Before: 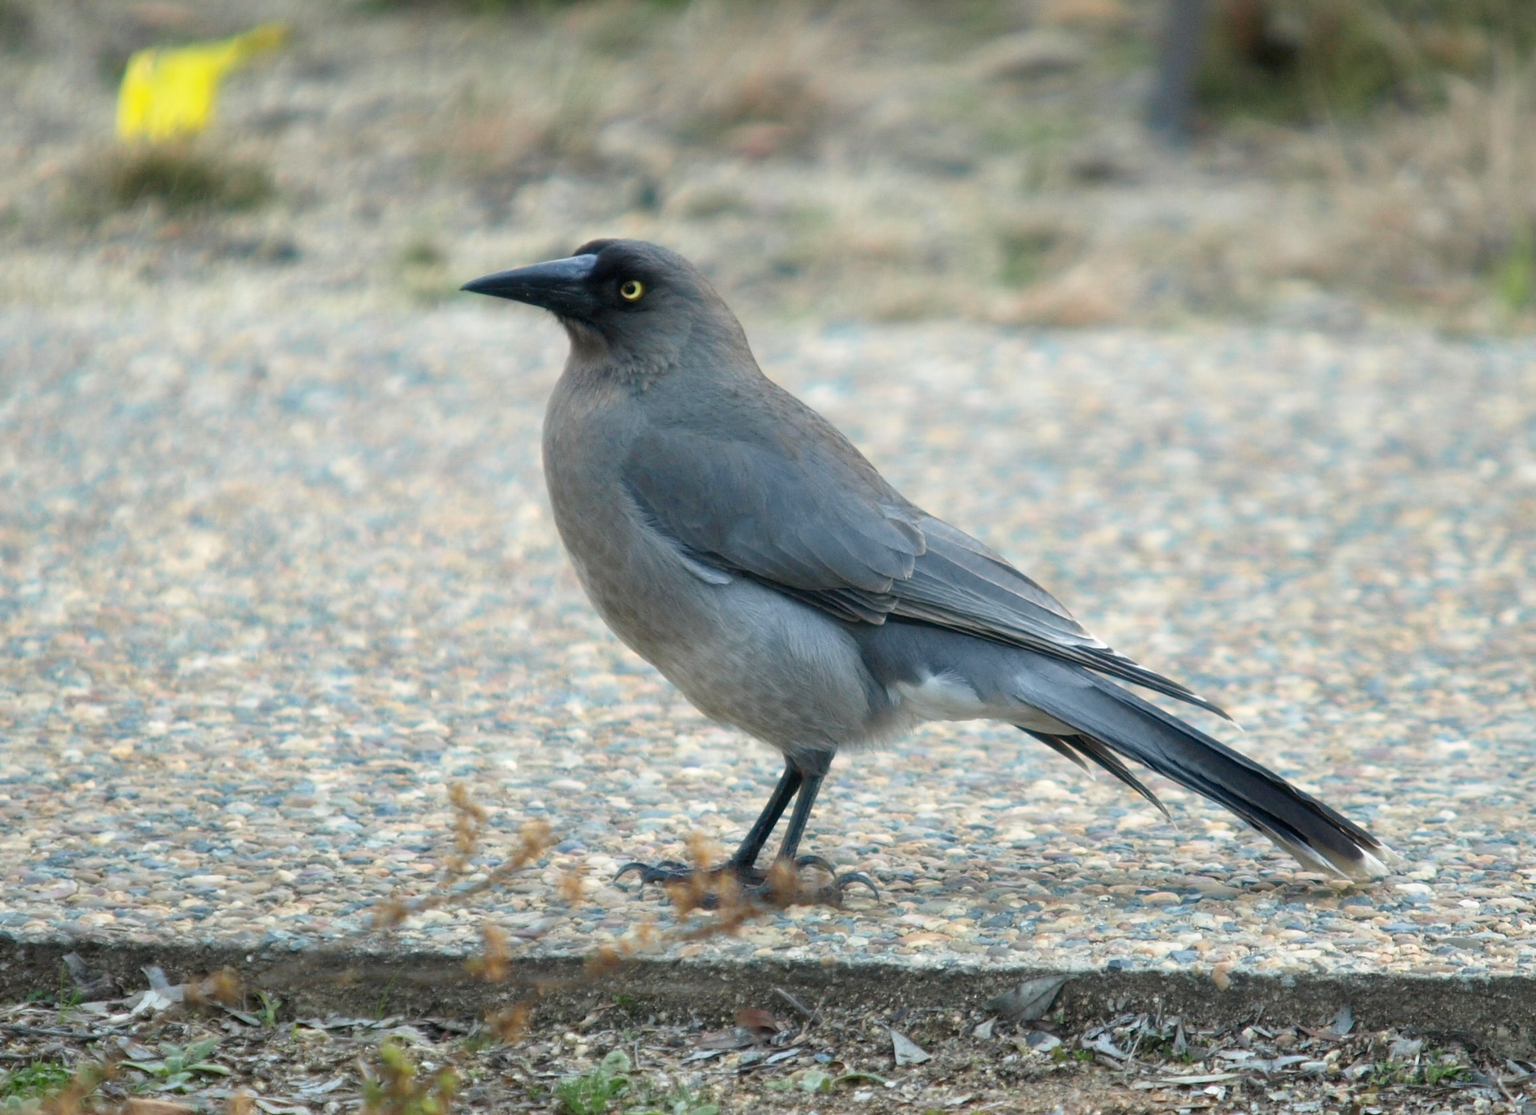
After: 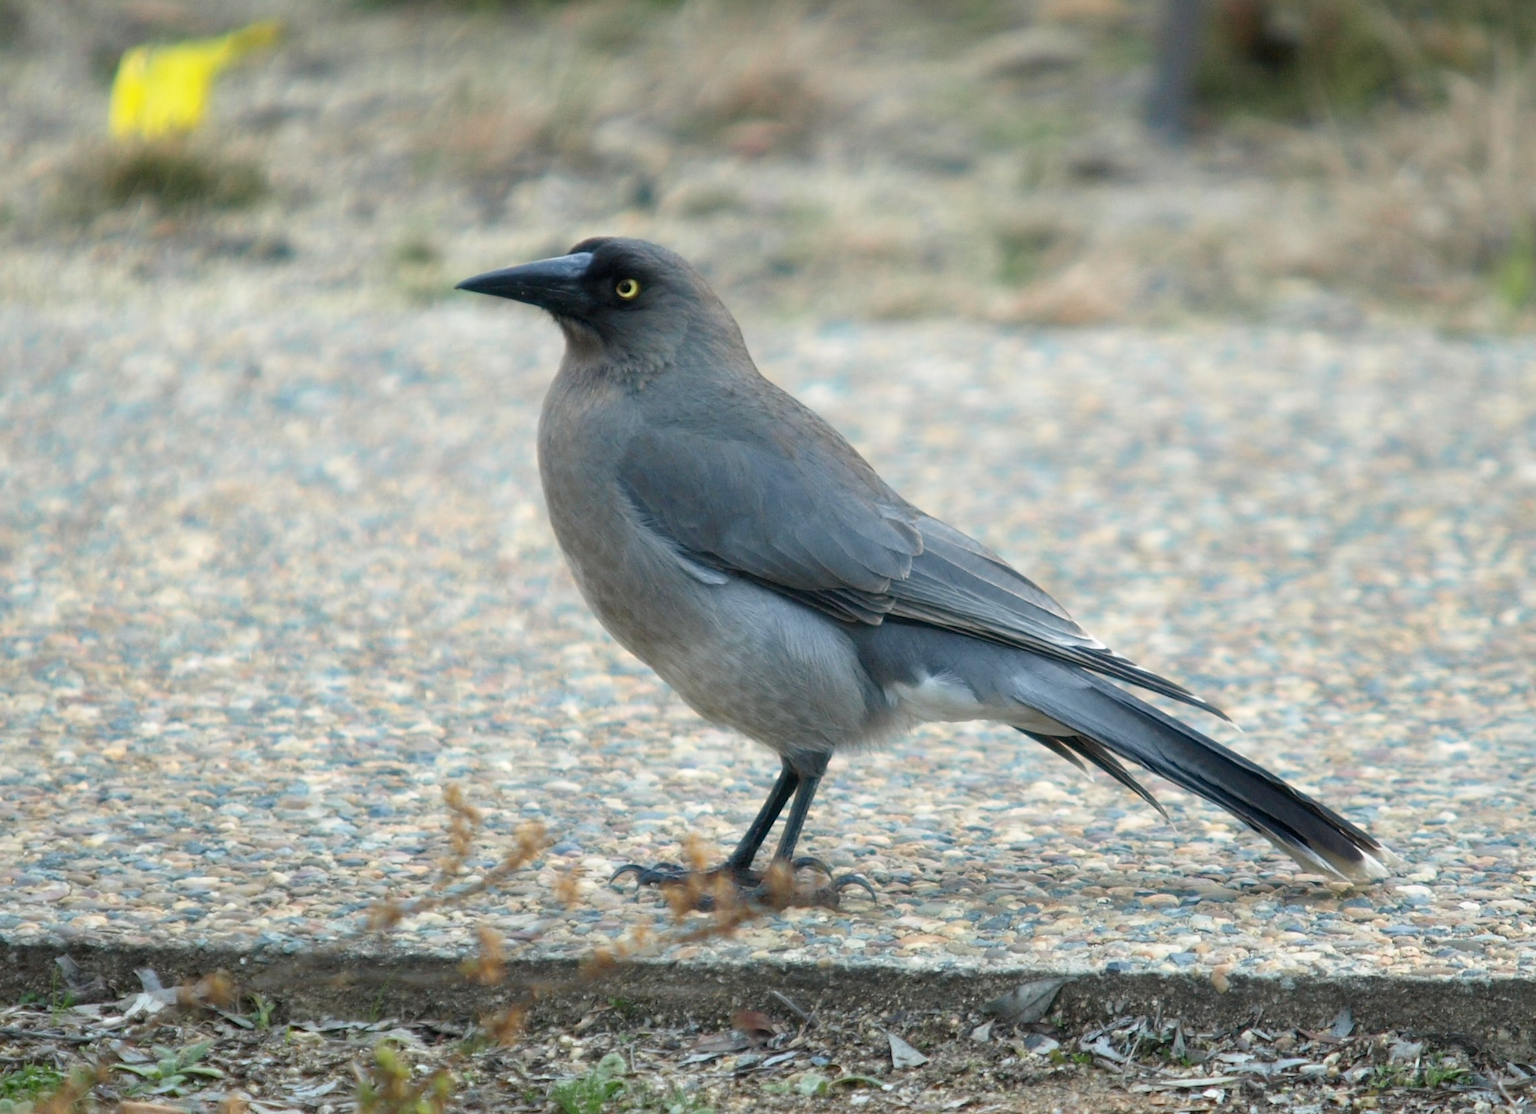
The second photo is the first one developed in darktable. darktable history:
crop and rotate: left 0.542%, top 0.312%, bottom 0.289%
